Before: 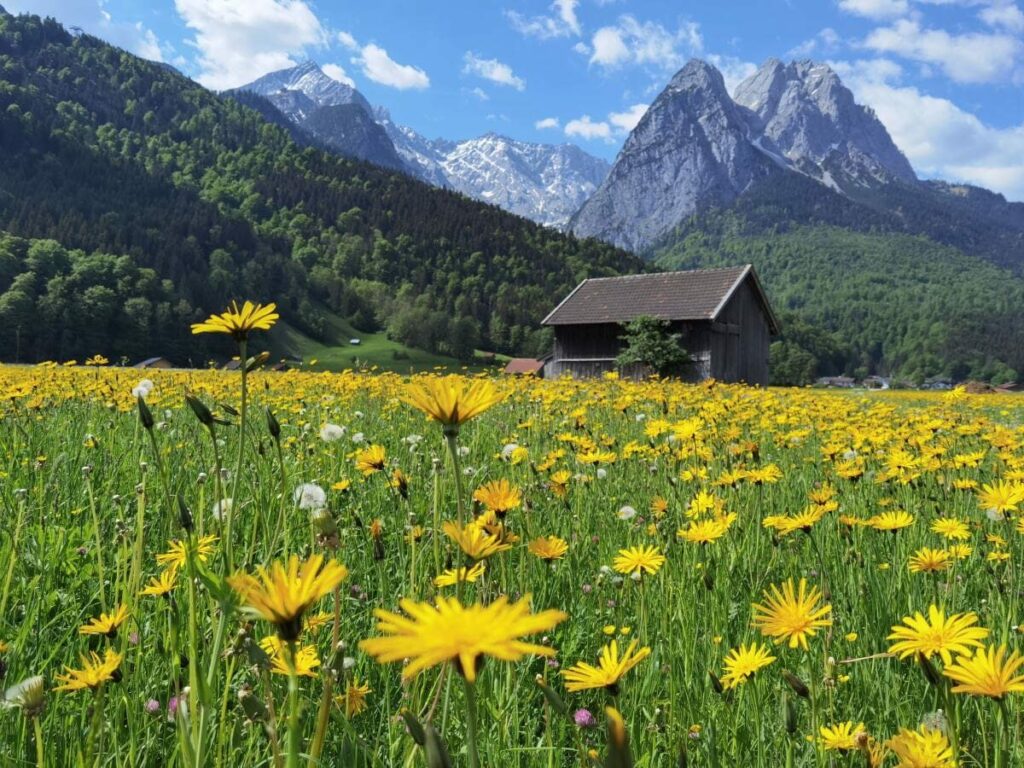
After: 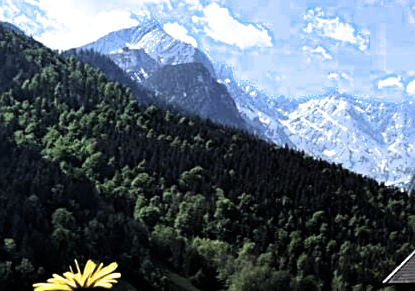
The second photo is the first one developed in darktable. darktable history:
crop: left 15.452%, top 5.459%, right 43.956%, bottom 56.62%
sharpen: on, module defaults
white balance: red 0.982, blue 1.018
filmic rgb: black relative exposure -8.2 EV, white relative exposure 2.2 EV, threshold 3 EV, hardness 7.11, latitude 85.74%, contrast 1.696, highlights saturation mix -4%, shadows ↔ highlights balance -2.69%, color science v5 (2021), contrast in shadows safe, contrast in highlights safe, enable highlight reconstruction true
